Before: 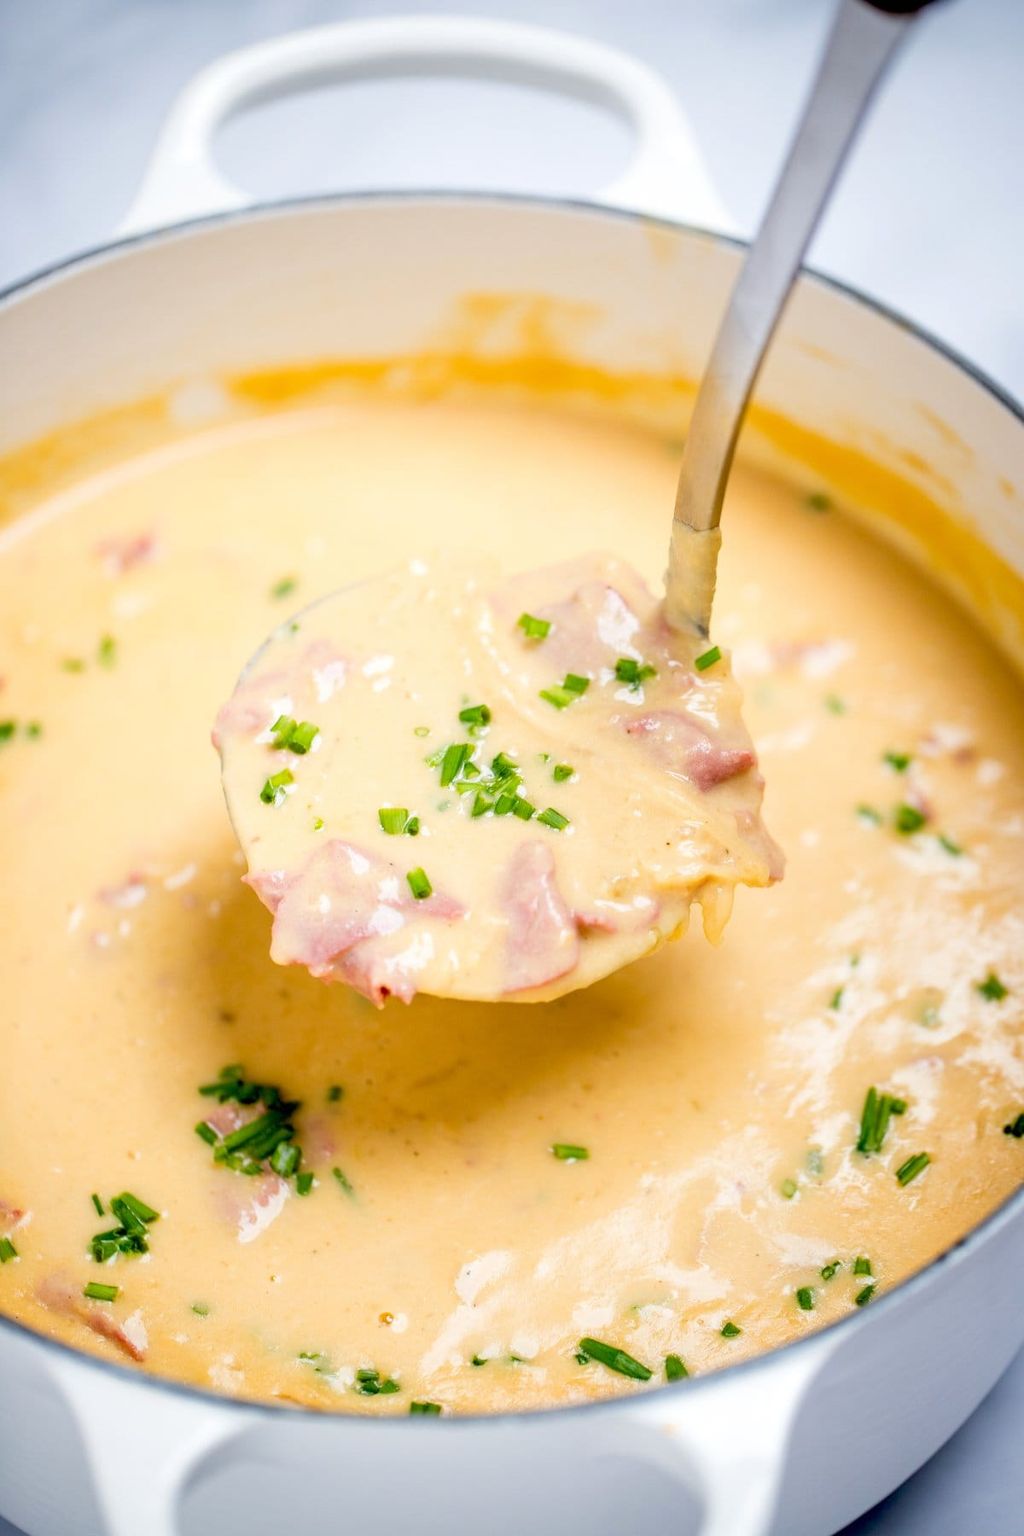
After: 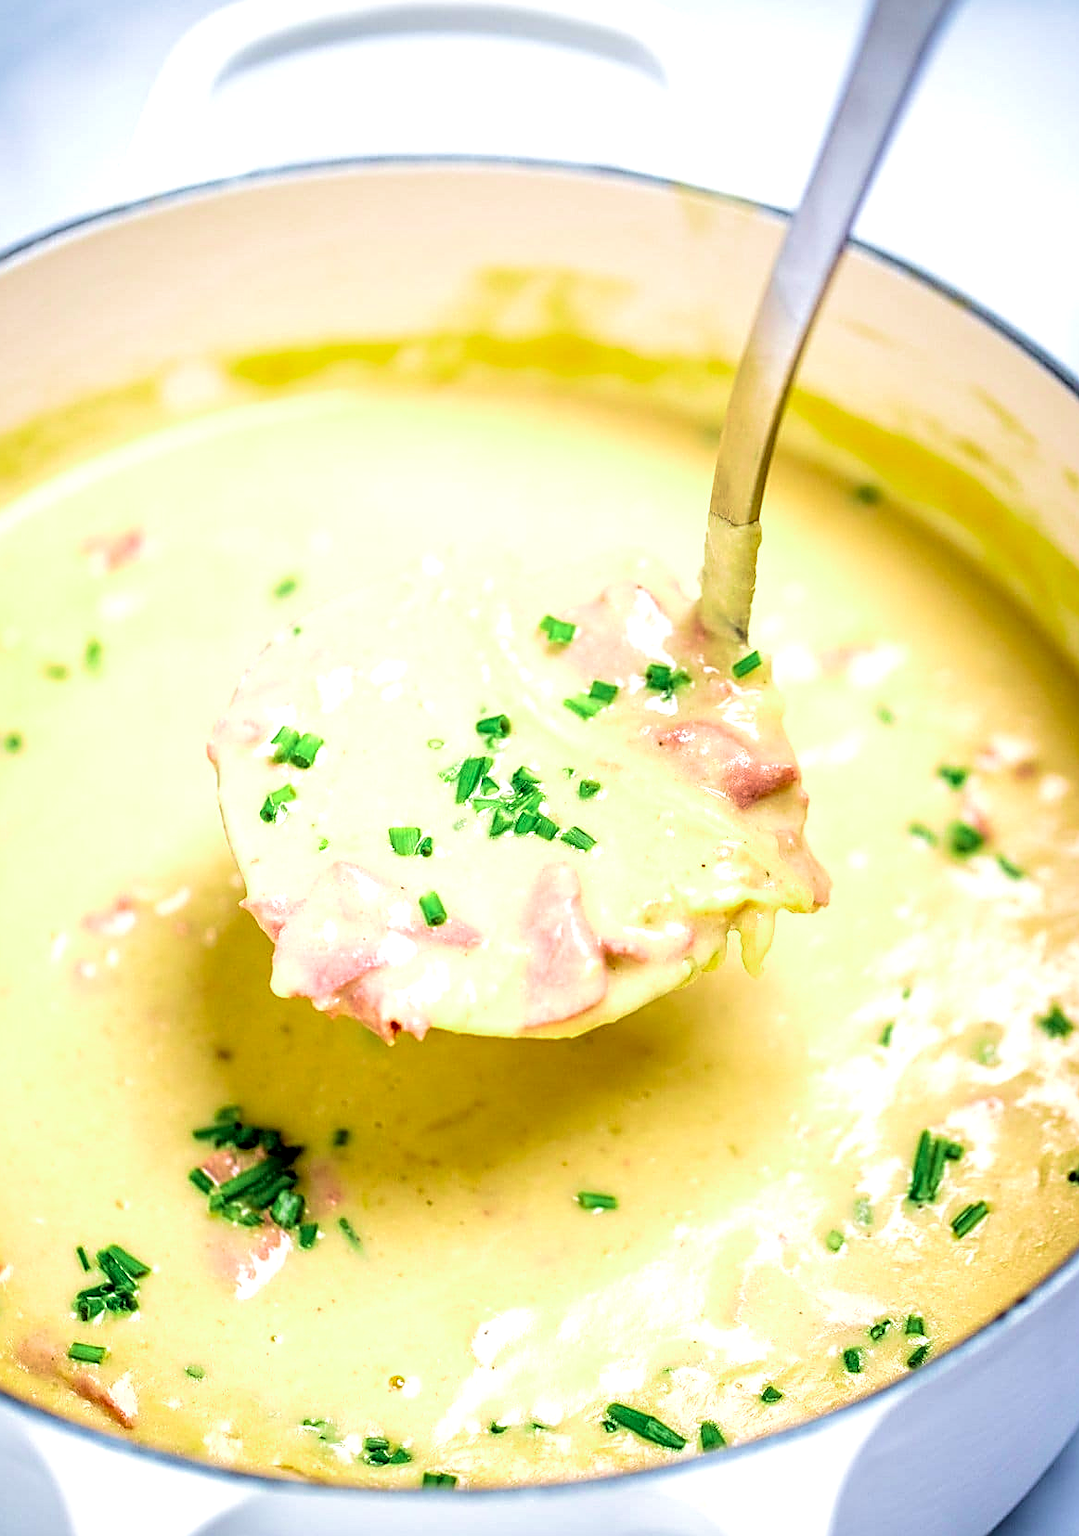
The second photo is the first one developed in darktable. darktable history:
crop: left 2.126%, top 3.138%, right 0.954%, bottom 4.865%
exposure: exposure 0.014 EV, compensate exposure bias true, compensate highlight preservation false
velvia: strength 56.66%
sharpen: amount 0.909
local contrast: detail 130%
tone equalizer: -8 EV -0.398 EV, -7 EV -0.357 EV, -6 EV -0.309 EV, -5 EV -0.25 EV, -3 EV 0.22 EV, -2 EV 0.333 EV, -1 EV 0.387 EV, +0 EV 0.393 EV, smoothing 1
color zones: curves: ch2 [(0, 0.5) (0.143, 0.517) (0.286, 0.571) (0.429, 0.522) (0.571, 0.5) (0.714, 0.5) (0.857, 0.5) (1, 0.5)]
